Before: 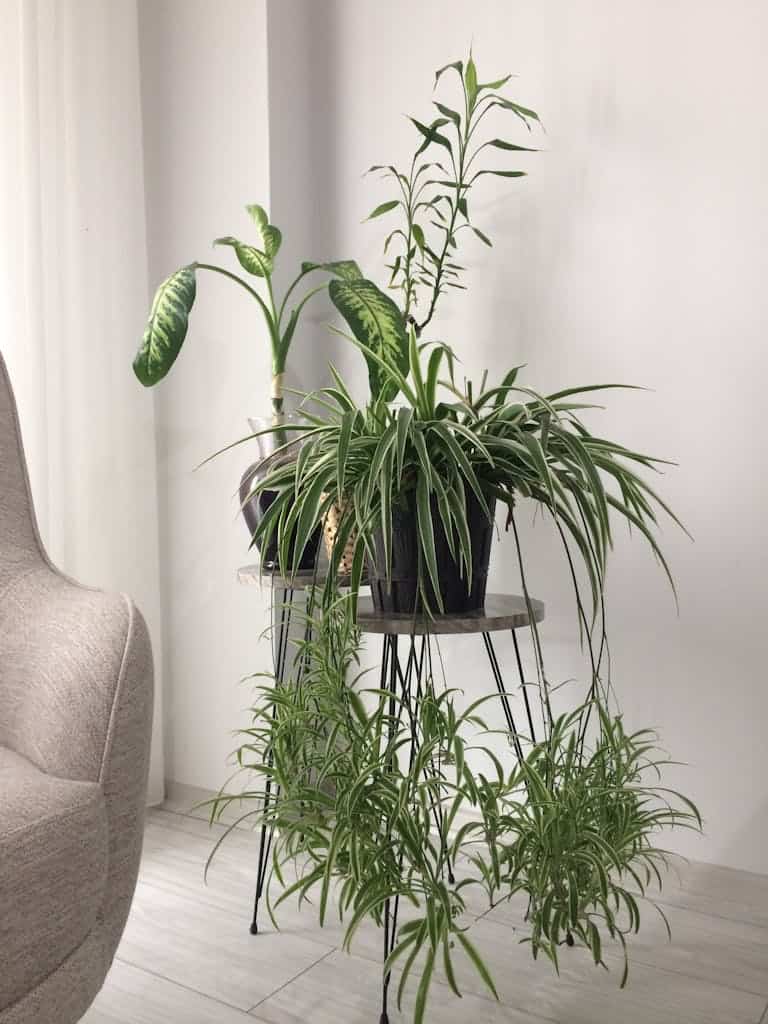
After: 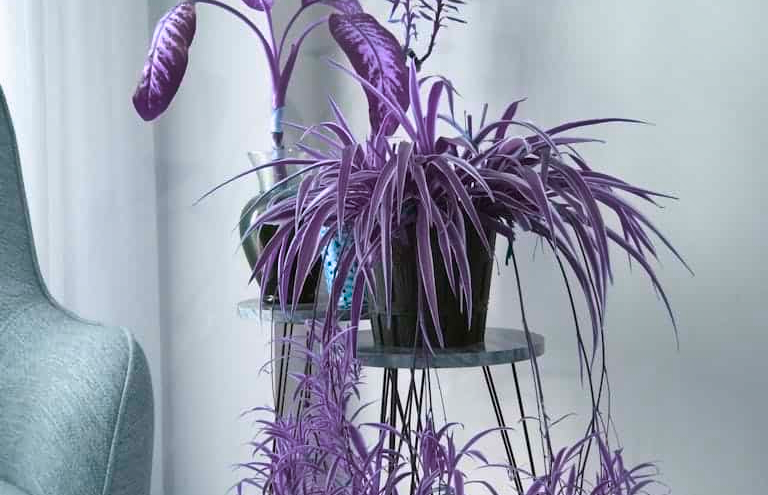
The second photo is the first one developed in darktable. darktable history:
color balance rgb: hue shift 180°, global vibrance 50%, contrast 0.32%
shadows and highlights: shadows 43.71, white point adjustment -1.46, soften with gaussian
crop and rotate: top 26.056%, bottom 25.543%
